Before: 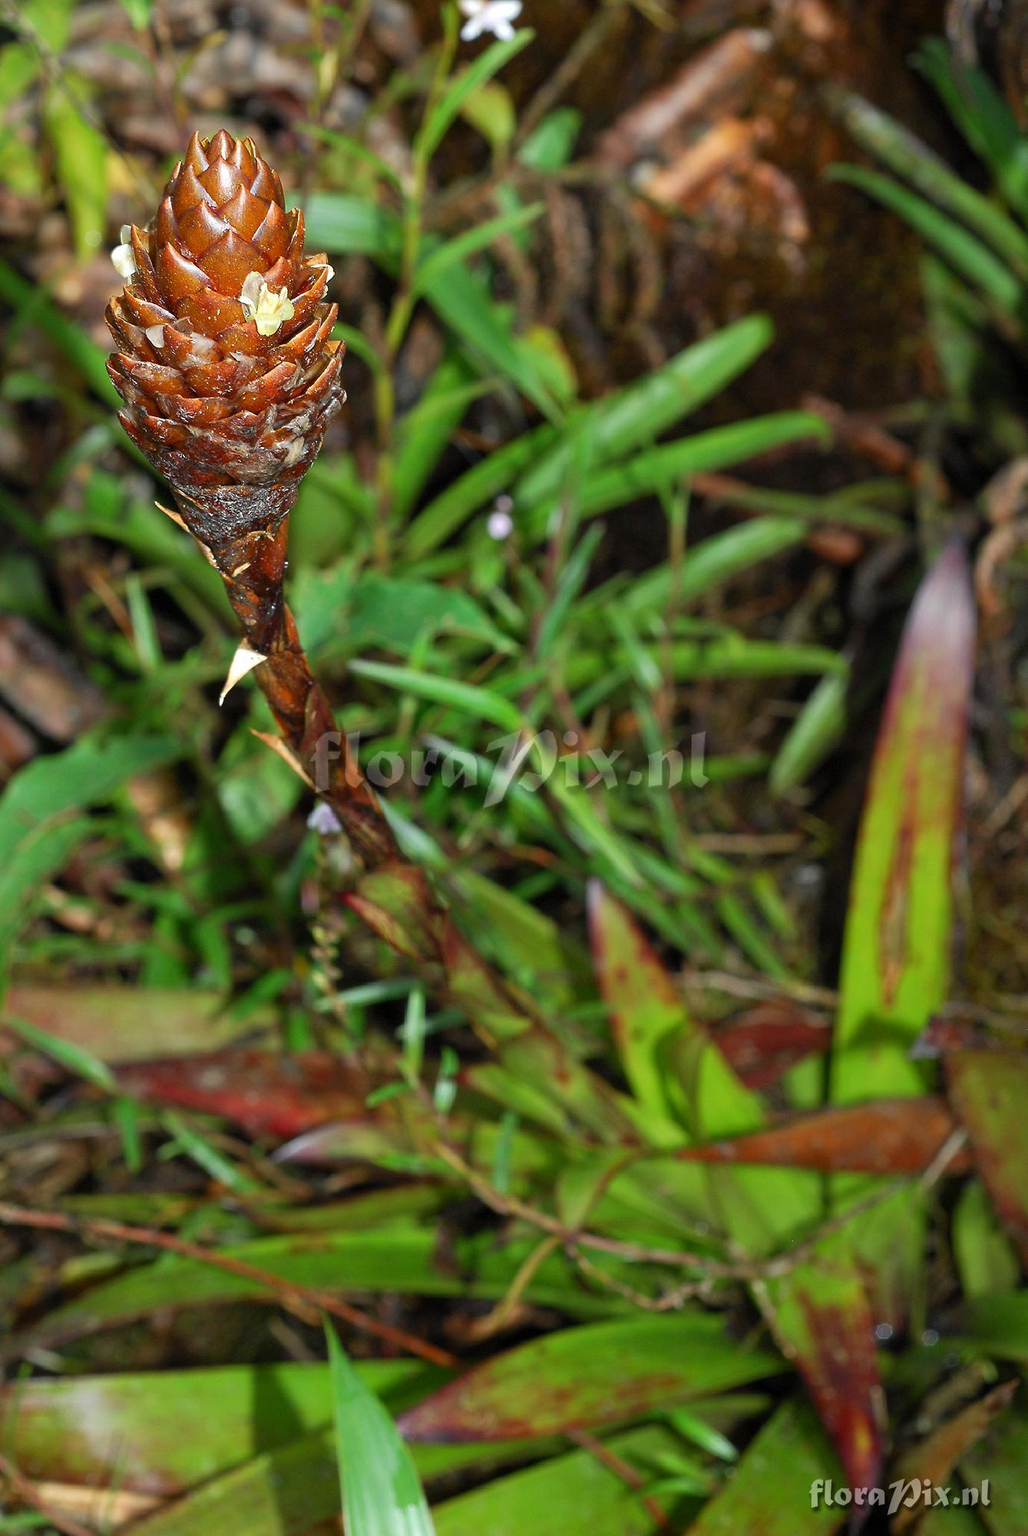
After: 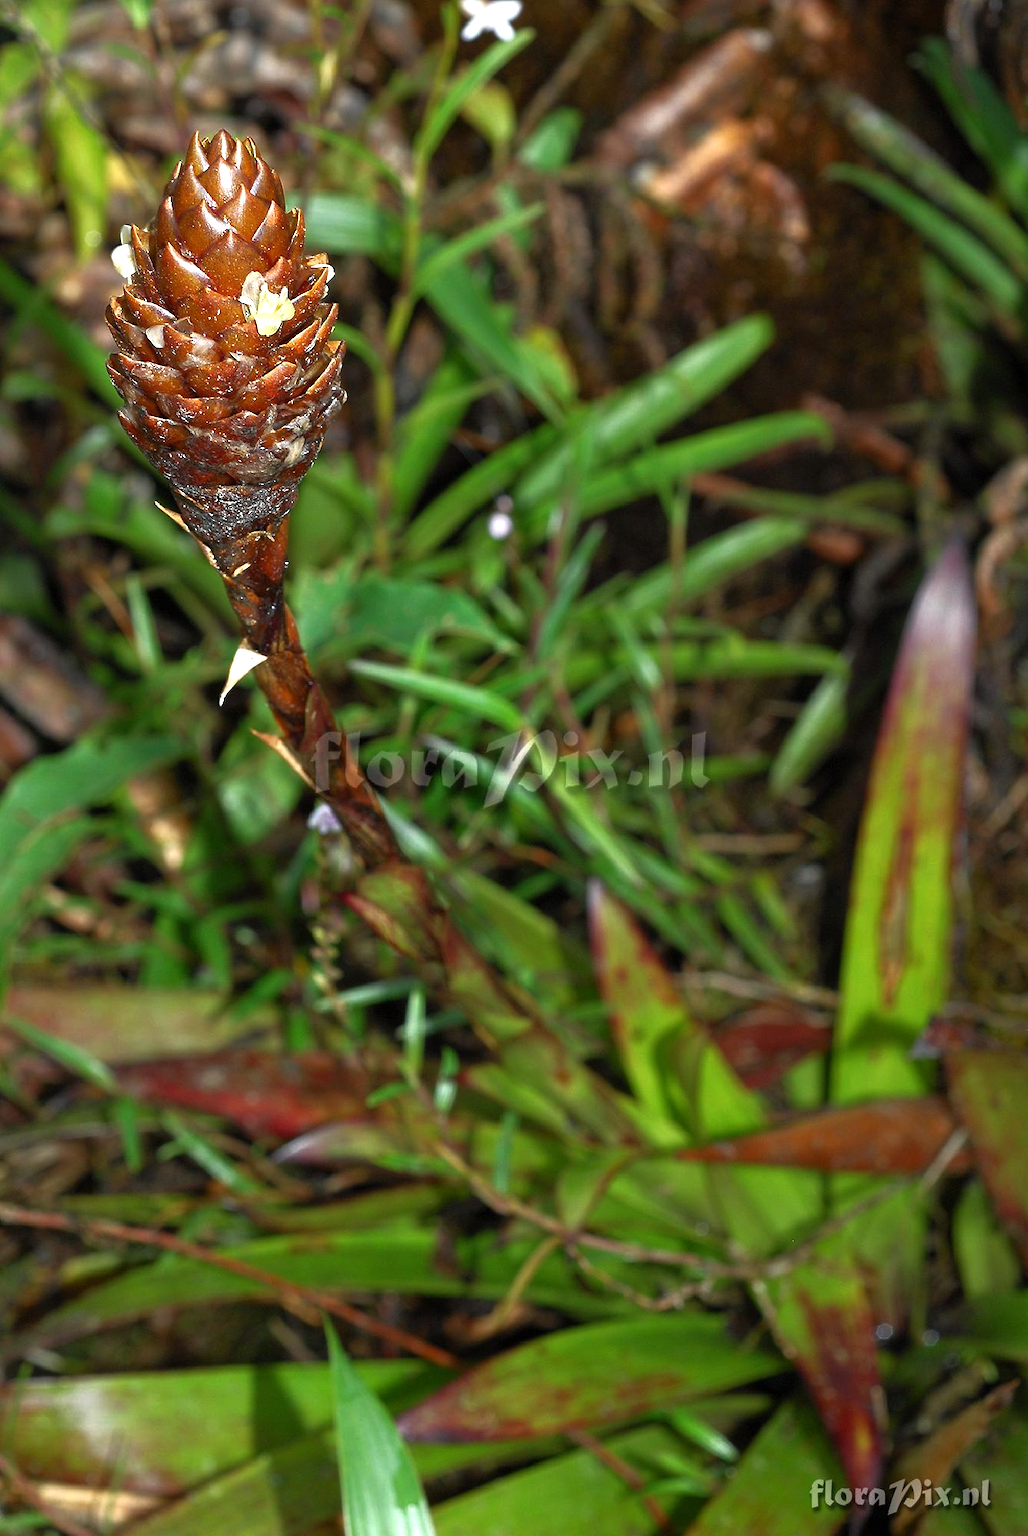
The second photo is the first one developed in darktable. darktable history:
tone equalizer: -8 EV 0.001 EV, -7 EV -0.001 EV, -6 EV 0.003 EV, -5 EV -0.054 EV, -4 EV -0.145 EV, -3 EV -0.157 EV, -2 EV 0.256 EV, -1 EV 0.715 EV, +0 EV 0.498 EV, edges refinement/feathering 500, mask exposure compensation -1.57 EV, preserve details no
